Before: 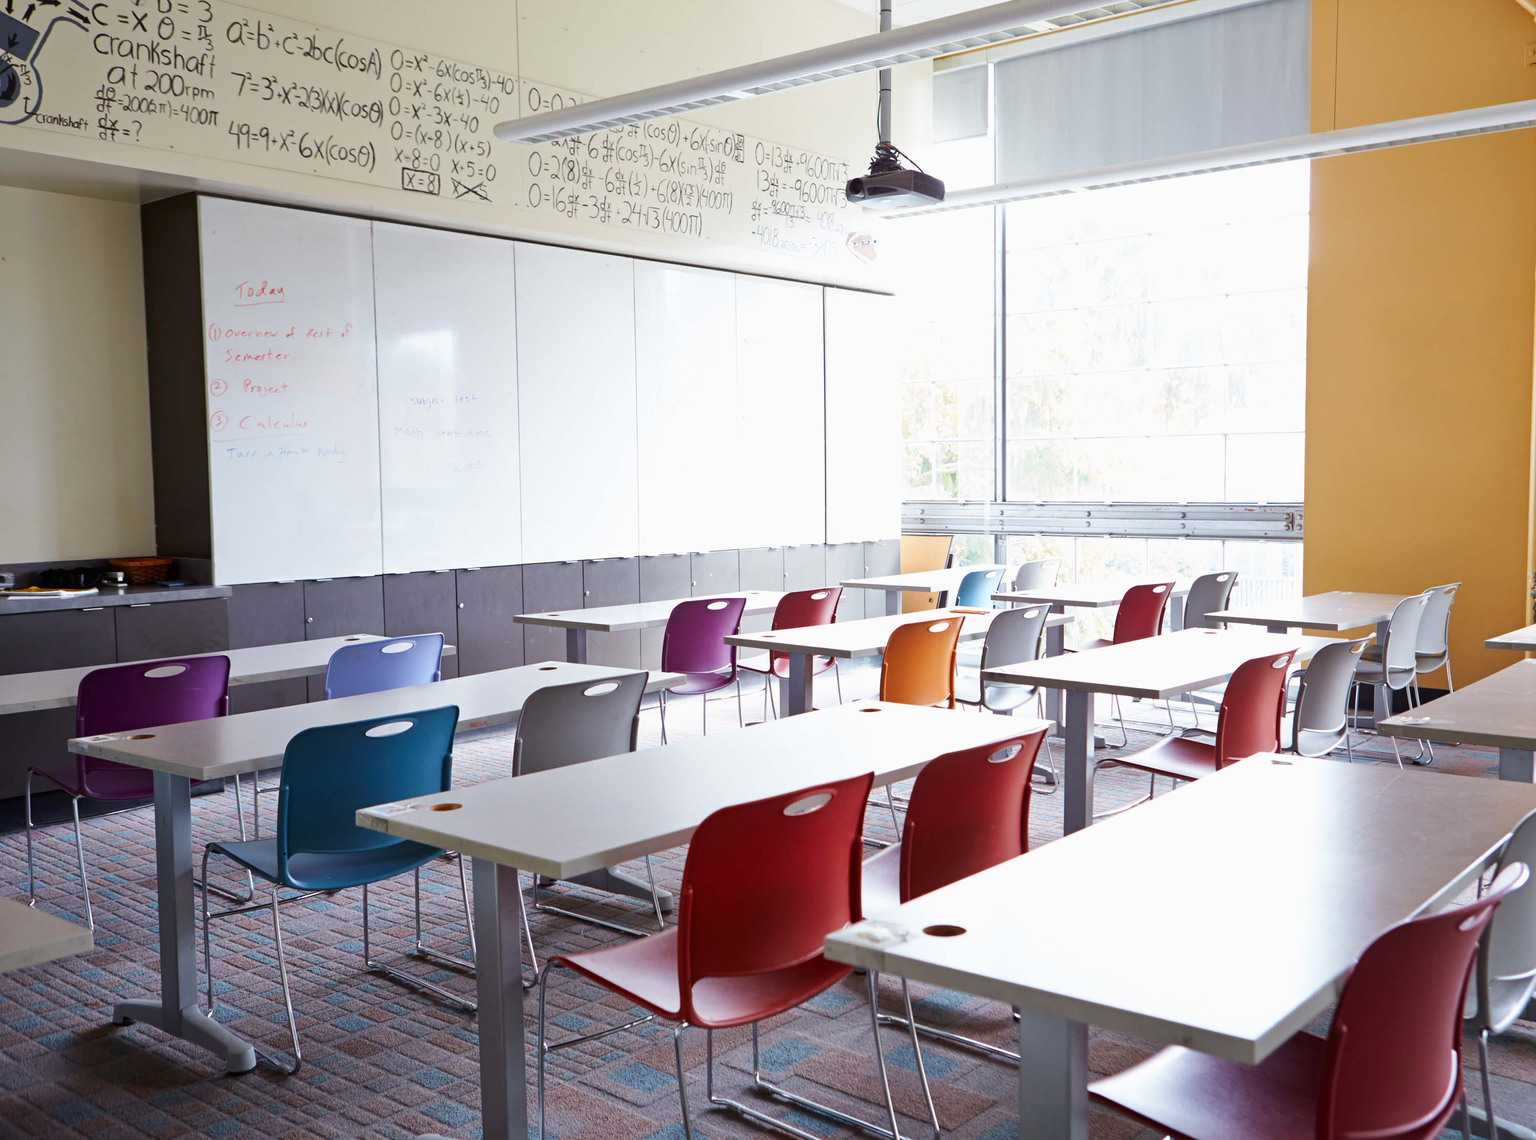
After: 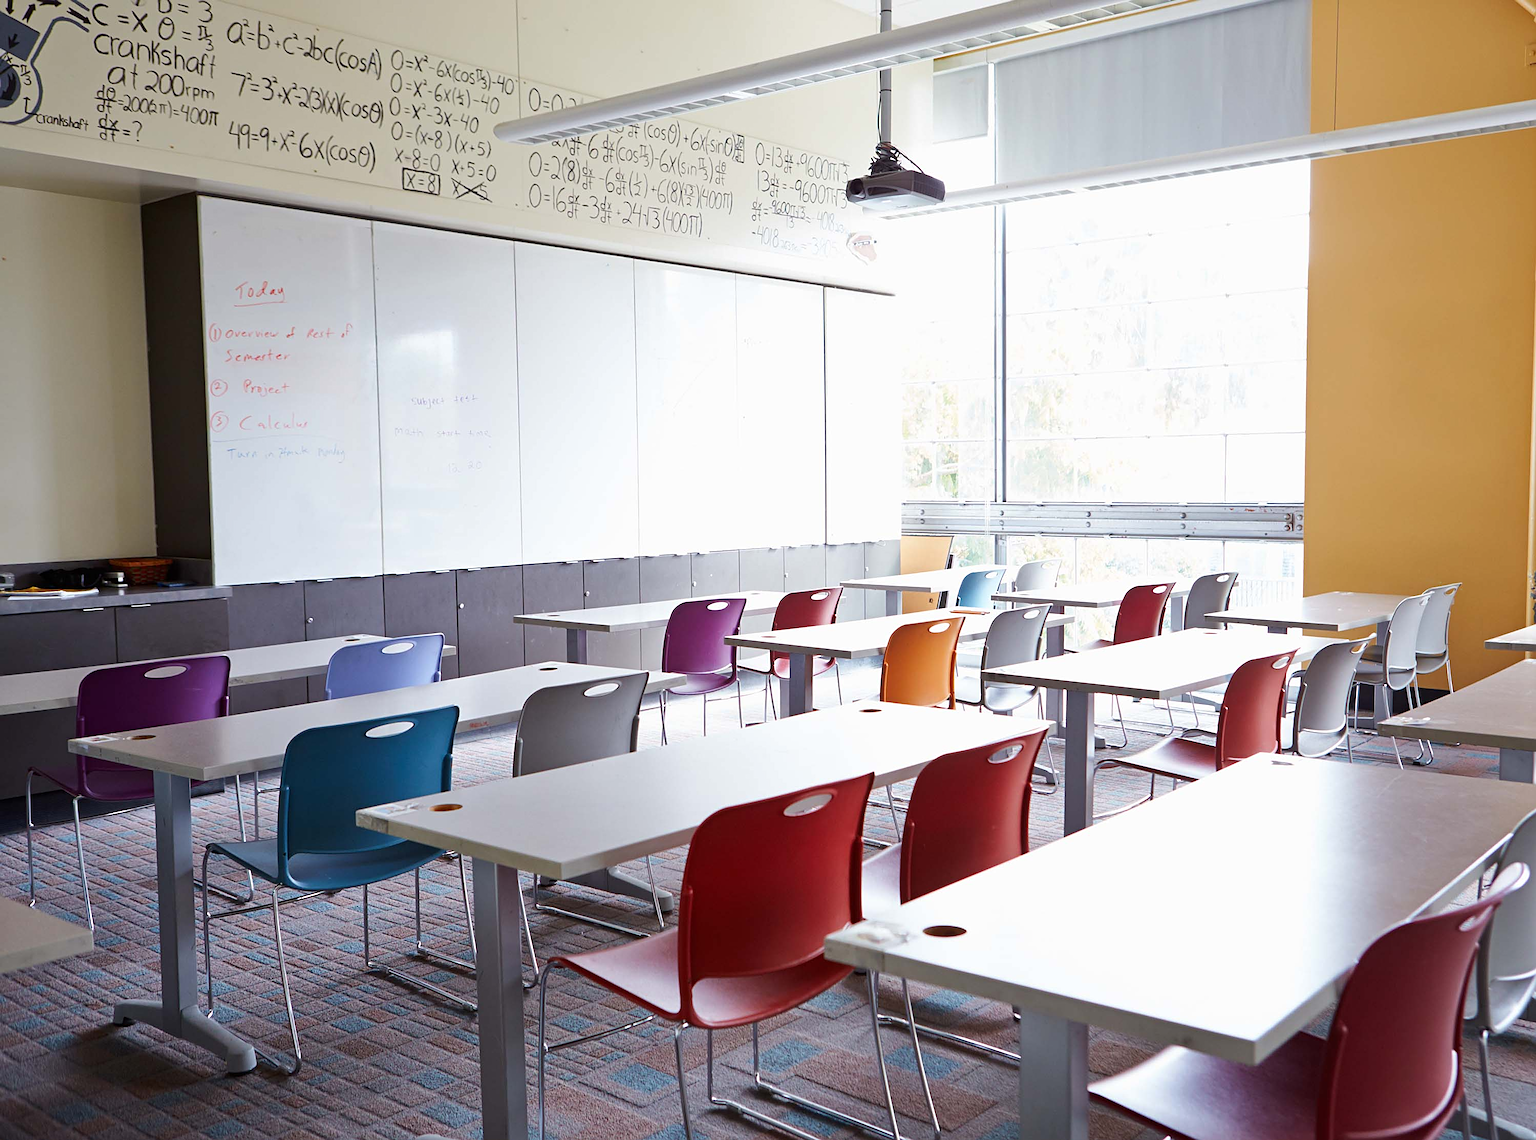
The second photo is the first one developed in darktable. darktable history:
tone equalizer: edges refinement/feathering 500, mask exposure compensation -1.57 EV, preserve details no
sharpen: amount 0.478
